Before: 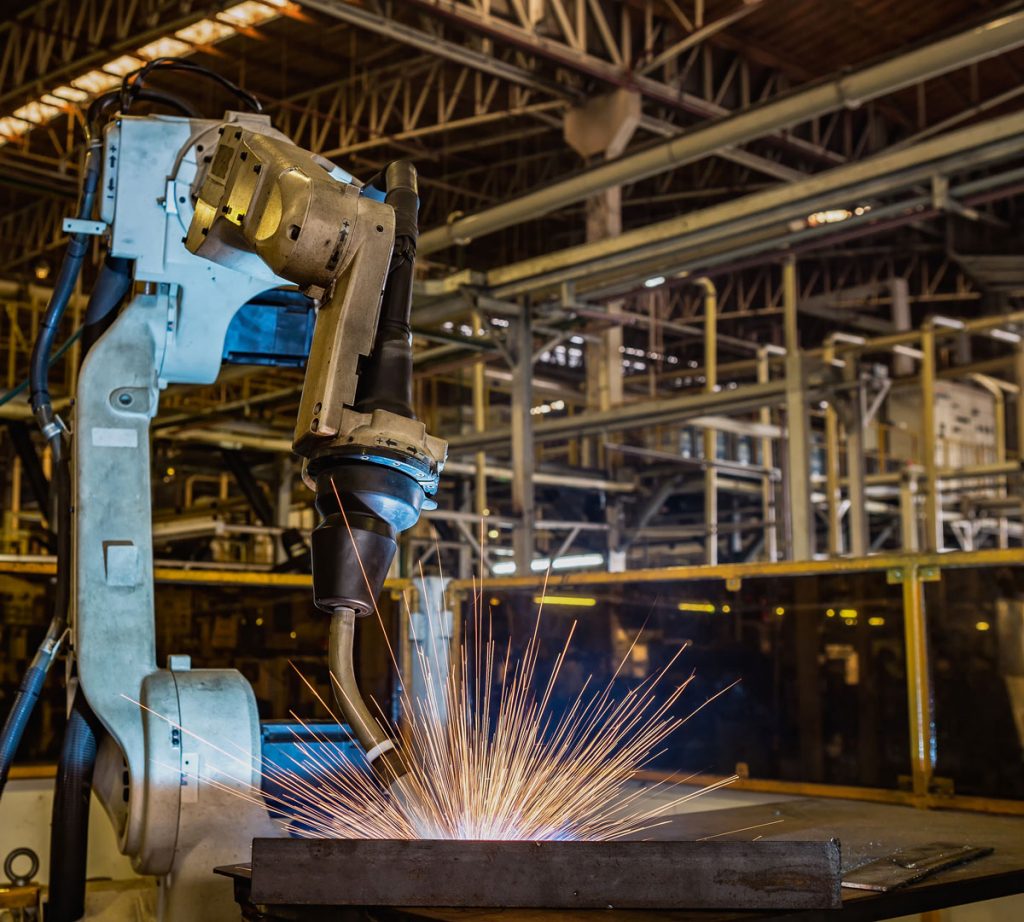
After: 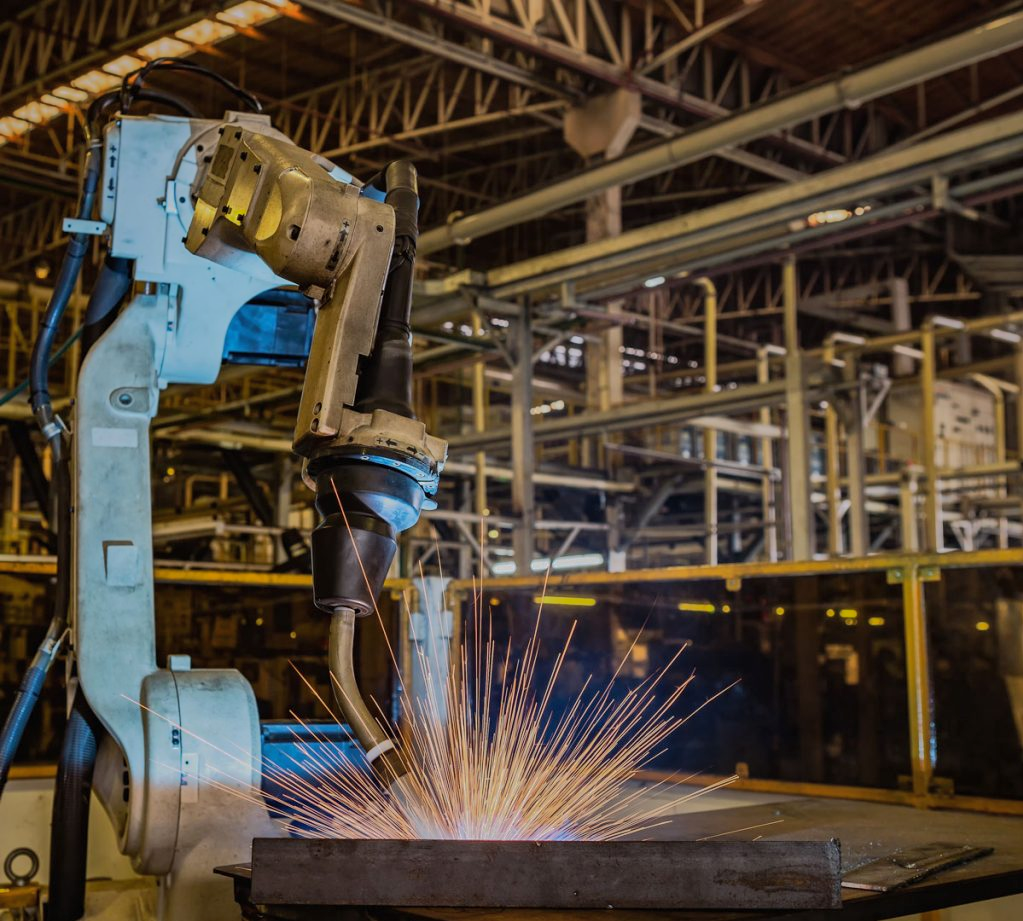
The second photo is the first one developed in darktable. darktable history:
crop and rotate: left 0.095%, bottom 0.005%
shadows and highlights: shadows 24.8, highlights -70.72, highlights color adjustment 49.9%
